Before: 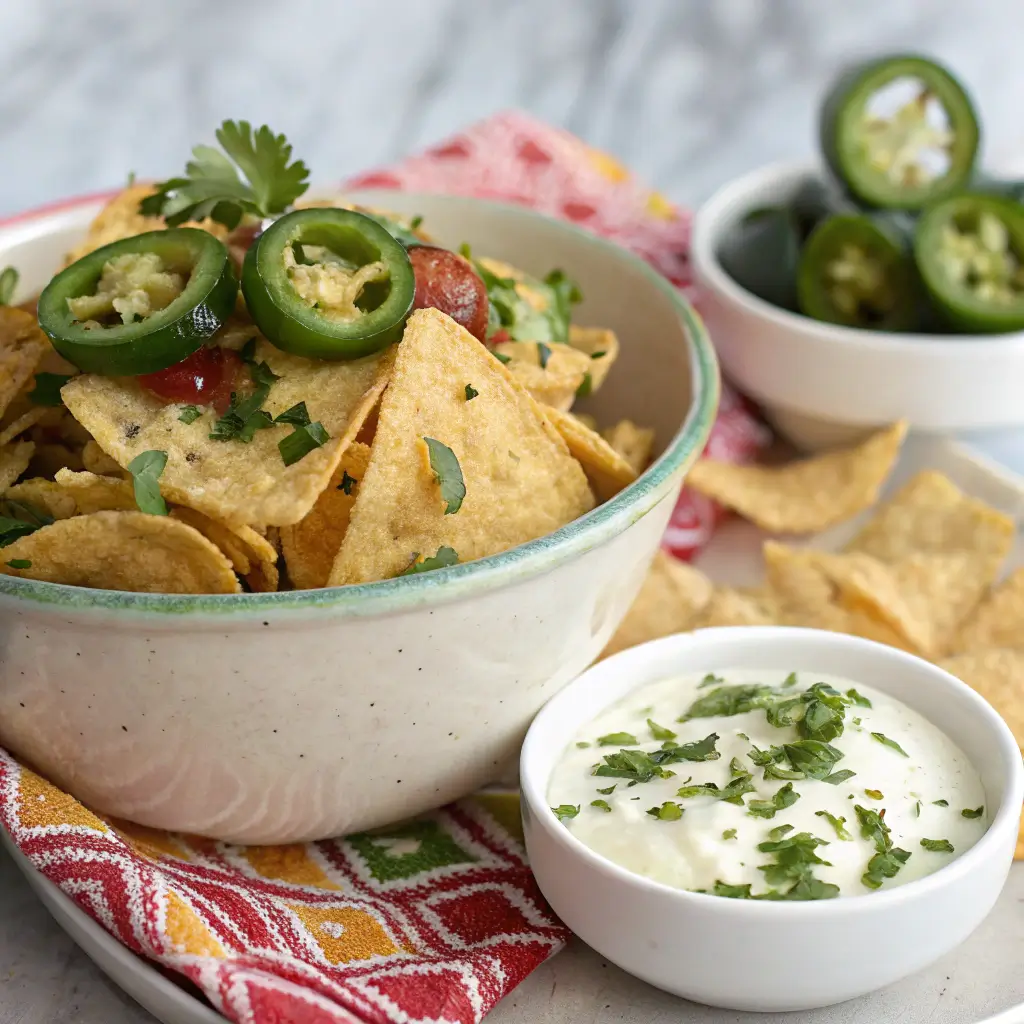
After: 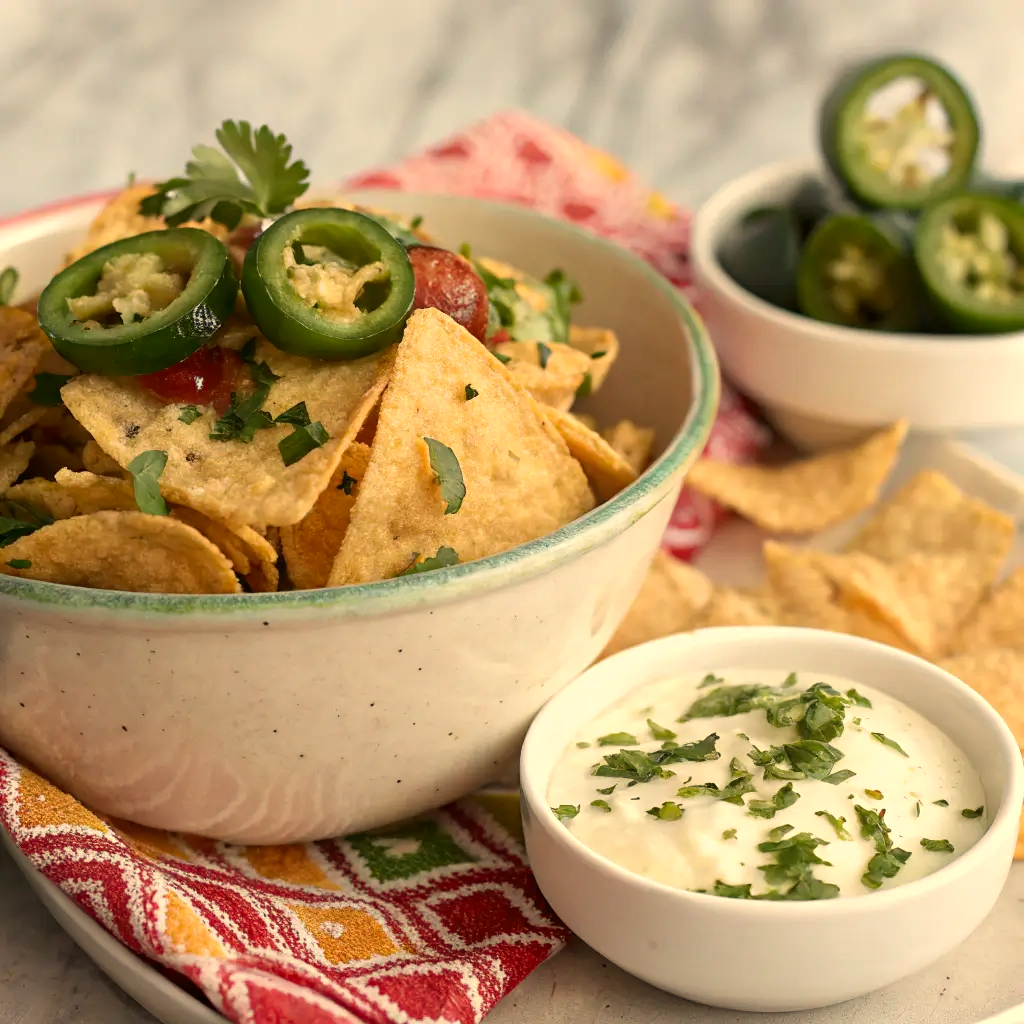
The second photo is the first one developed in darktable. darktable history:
contrast brightness saturation: contrast 0.03, brightness -0.04
white balance: red 1.123, blue 0.83
